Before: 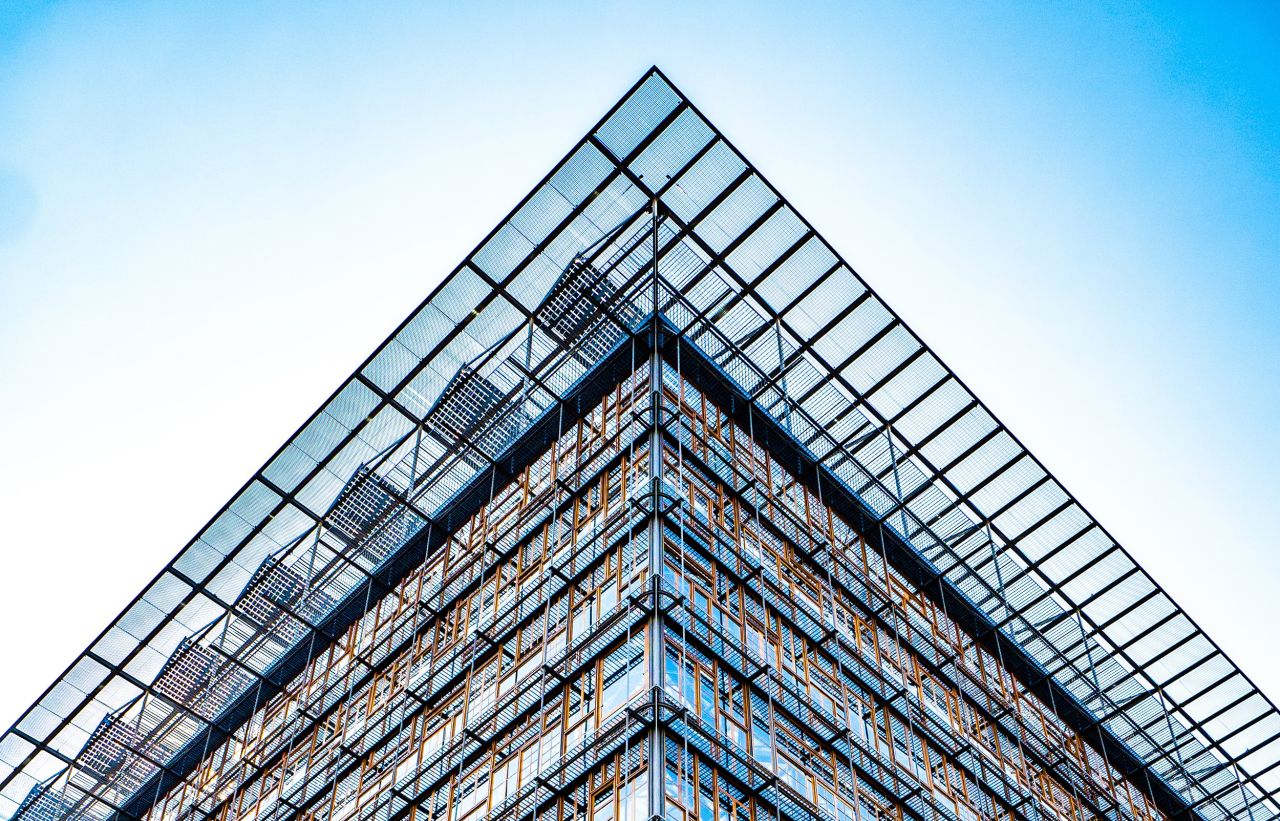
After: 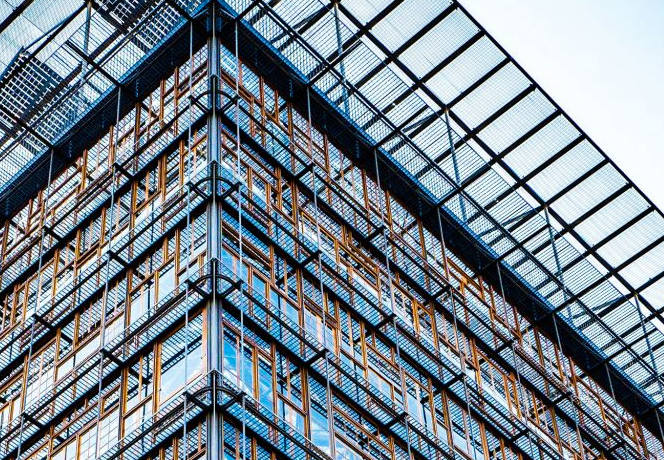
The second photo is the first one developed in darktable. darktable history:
color zones: curves: ch0 [(0, 0.5) (0.143, 0.5) (0.286, 0.5) (0.429, 0.5) (0.571, 0.5) (0.714, 0.476) (0.857, 0.5) (1, 0.5)]; ch2 [(0, 0.5) (0.143, 0.5) (0.286, 0.5) (0.429, 0.5) (0.571, 0.5) (0.714, 0.487) (0.857, 0.5) (1, 0.5)]
crop: left 34.543%, top 38.517%, right 13.537%, bottom 5.423%
tone curve: color space Lab, linked channels, preserve colors none
